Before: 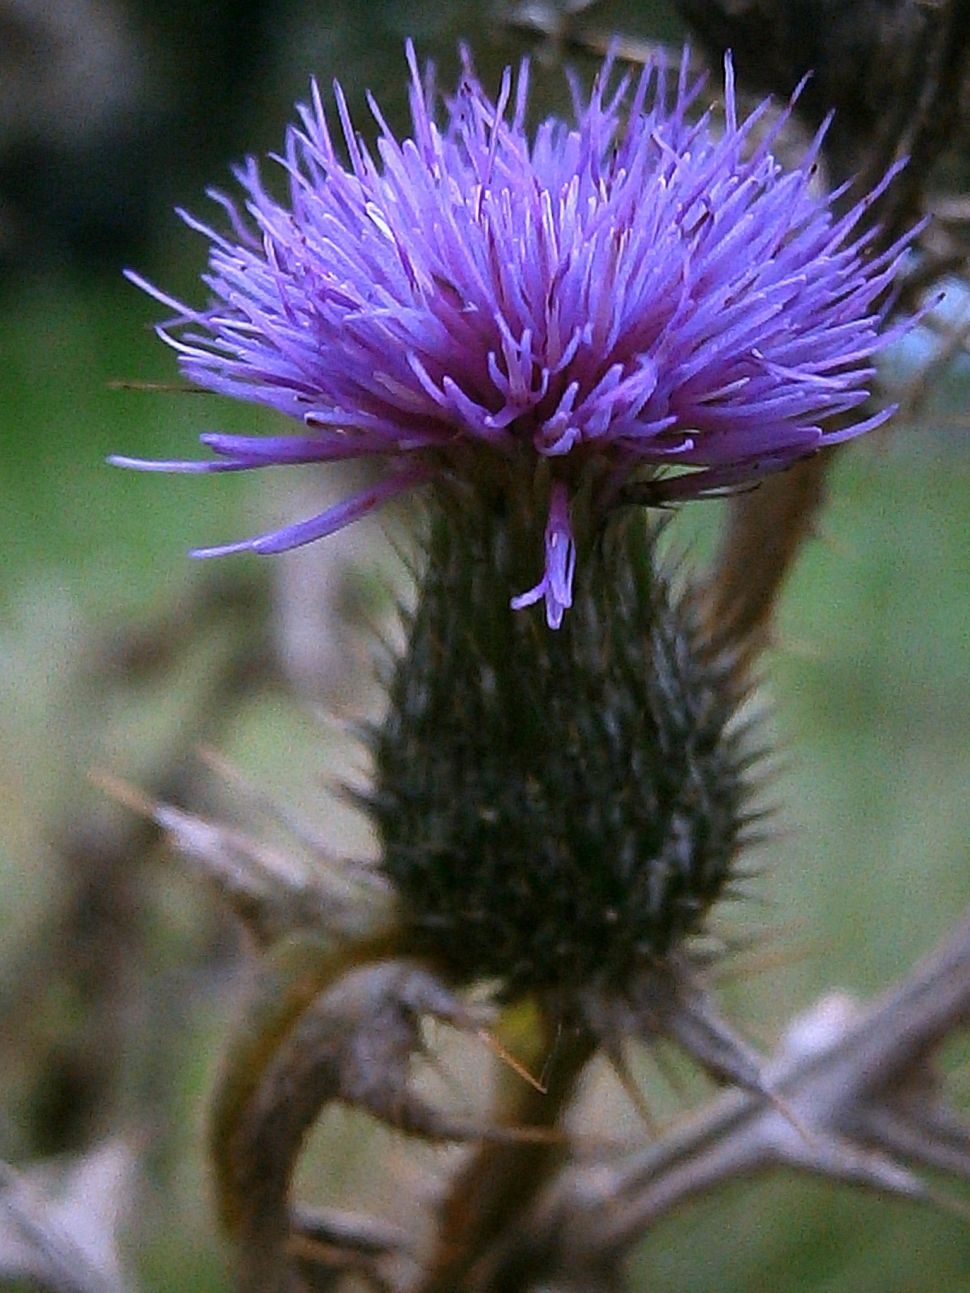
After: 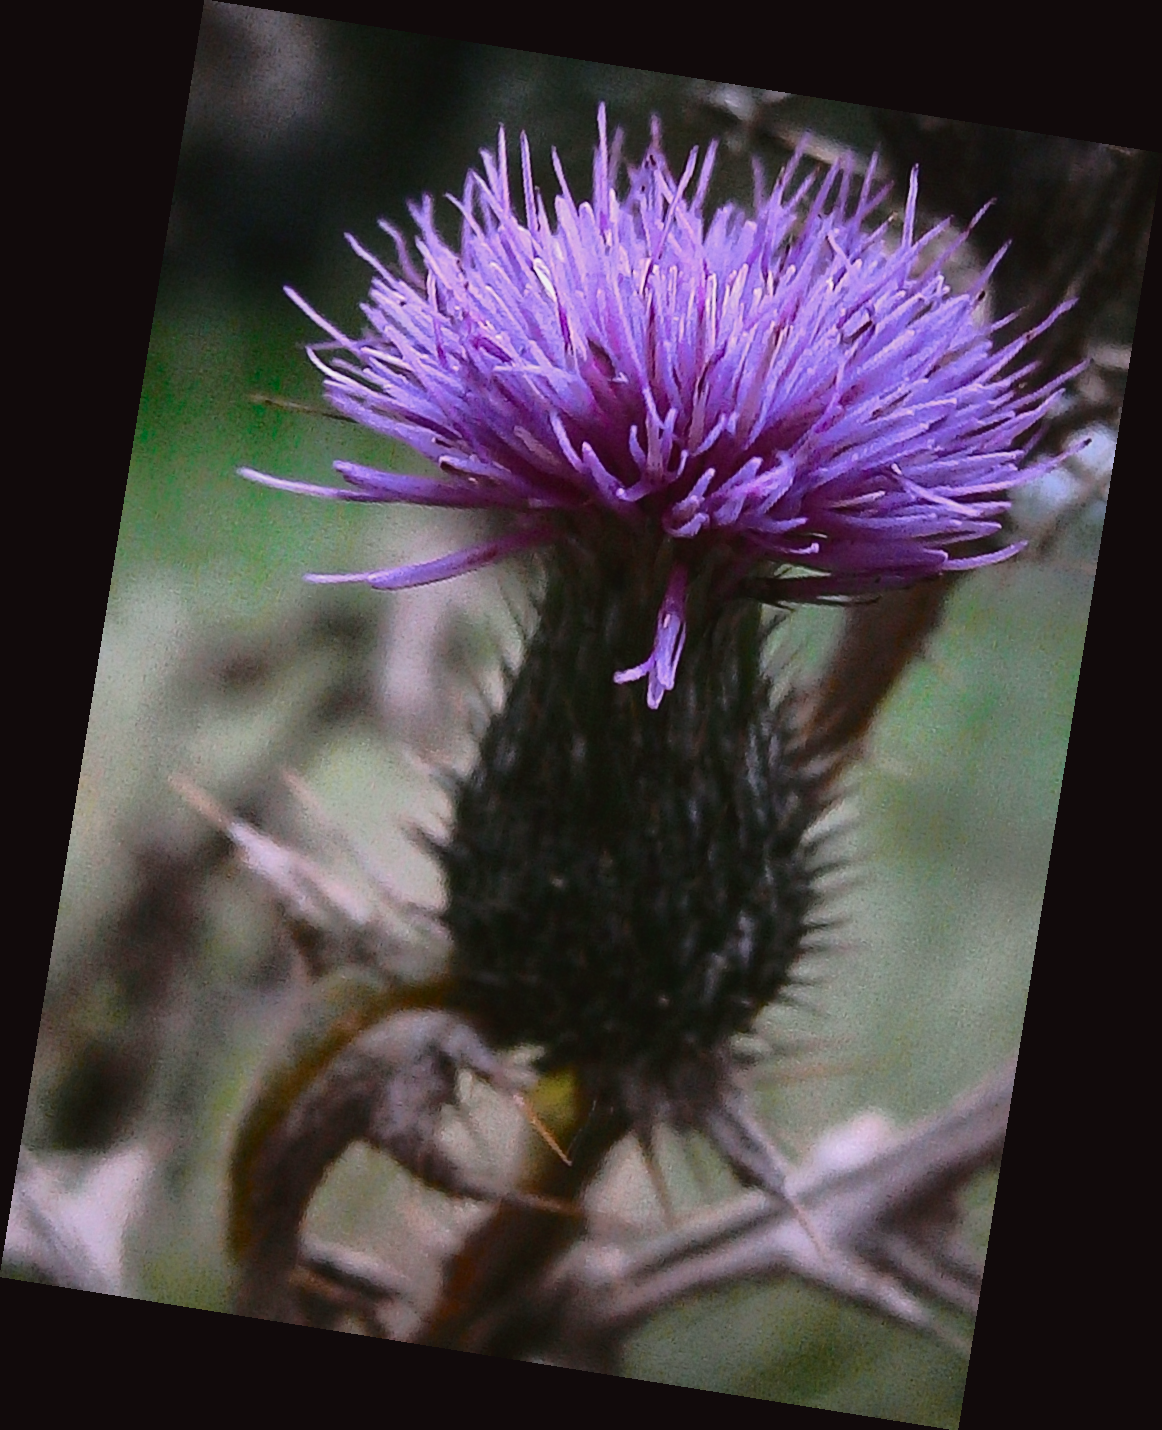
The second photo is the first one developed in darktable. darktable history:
tone curve: curves: ch0 [(0, 0.032) (0.094, 0.08) (0.265, 0.208) (0.41, 0.417) (0.498, 0.496) (0.638, 0.673) (0.845, 0.828) (0.994, 0.964)]; ch1 [(0, 0) (0.161, 0.092) (0.37, 0.302) (0.417, 0.434) (0.492, 0.502) (0.576, 0.589) (0.644, 0.638) (0.725, 0.765) (1, 1)]; ch2 [(0, 0) (0.352, 0.403) (0.45, 0.469) (0.521, 0.515) (0.55, 0.528) (0.589, 0.576) (1, 1)], color space Lab, independent channels, preserve colors none
rotate and perspective: rotation 9.12°, automatic cropping off
